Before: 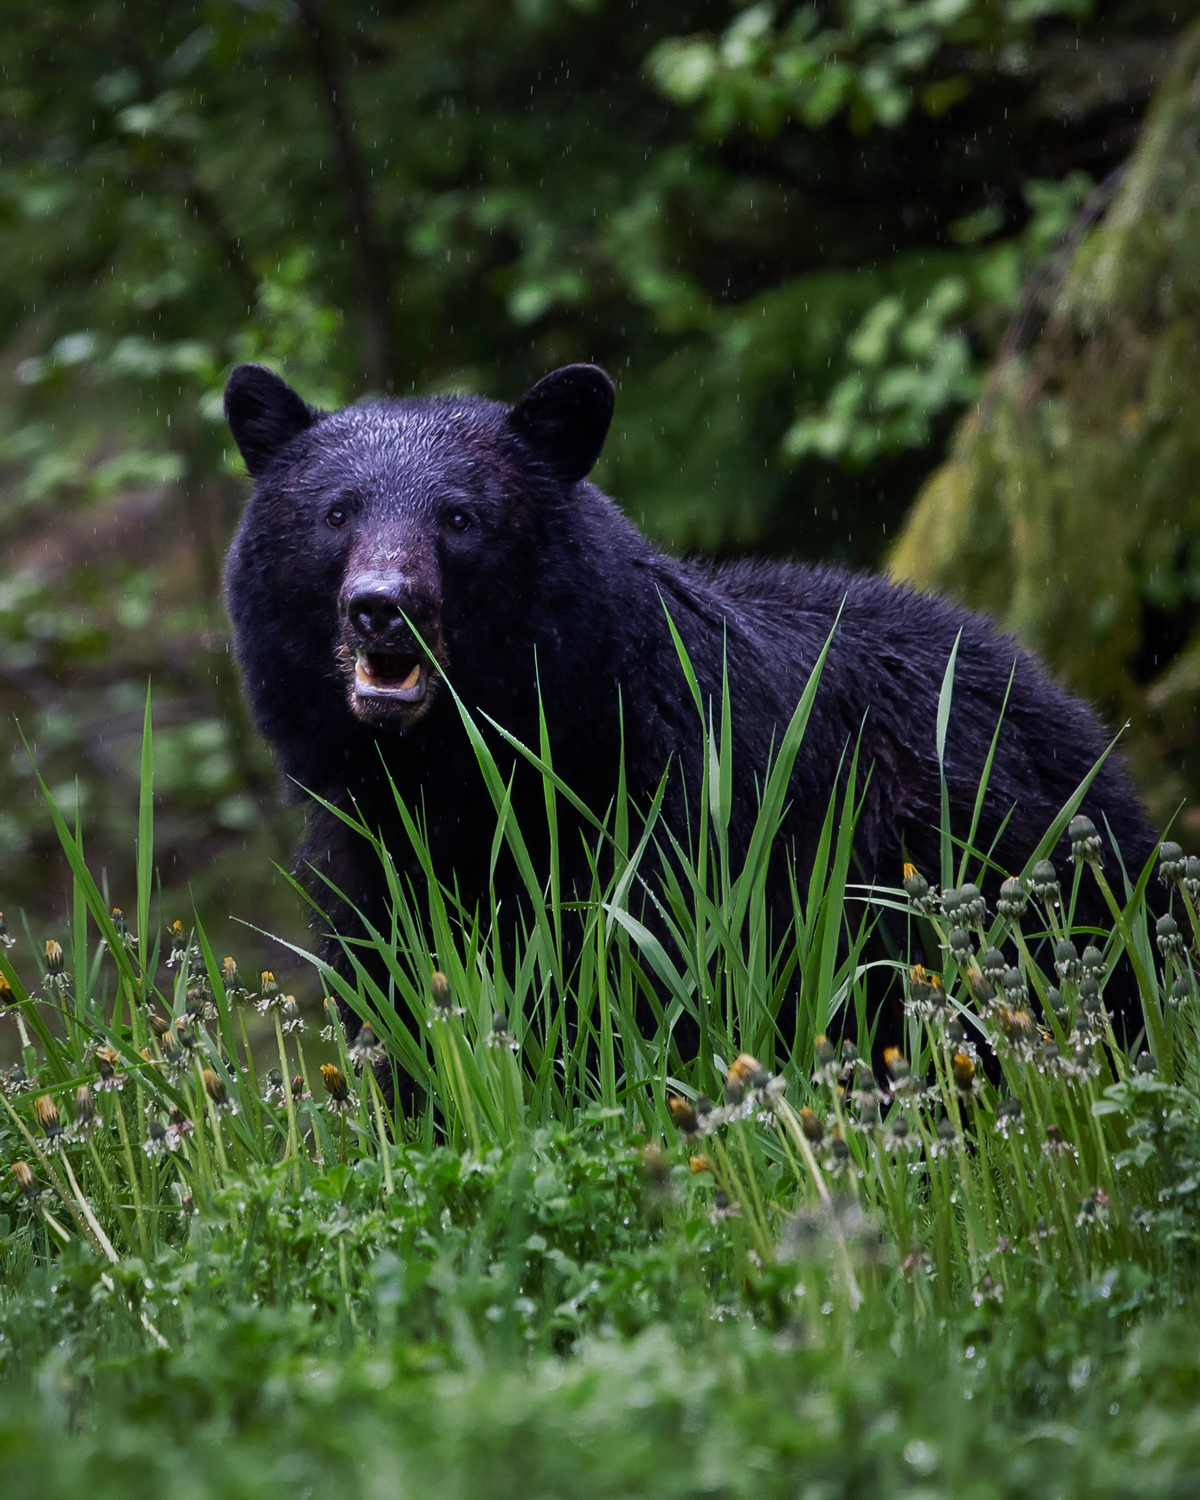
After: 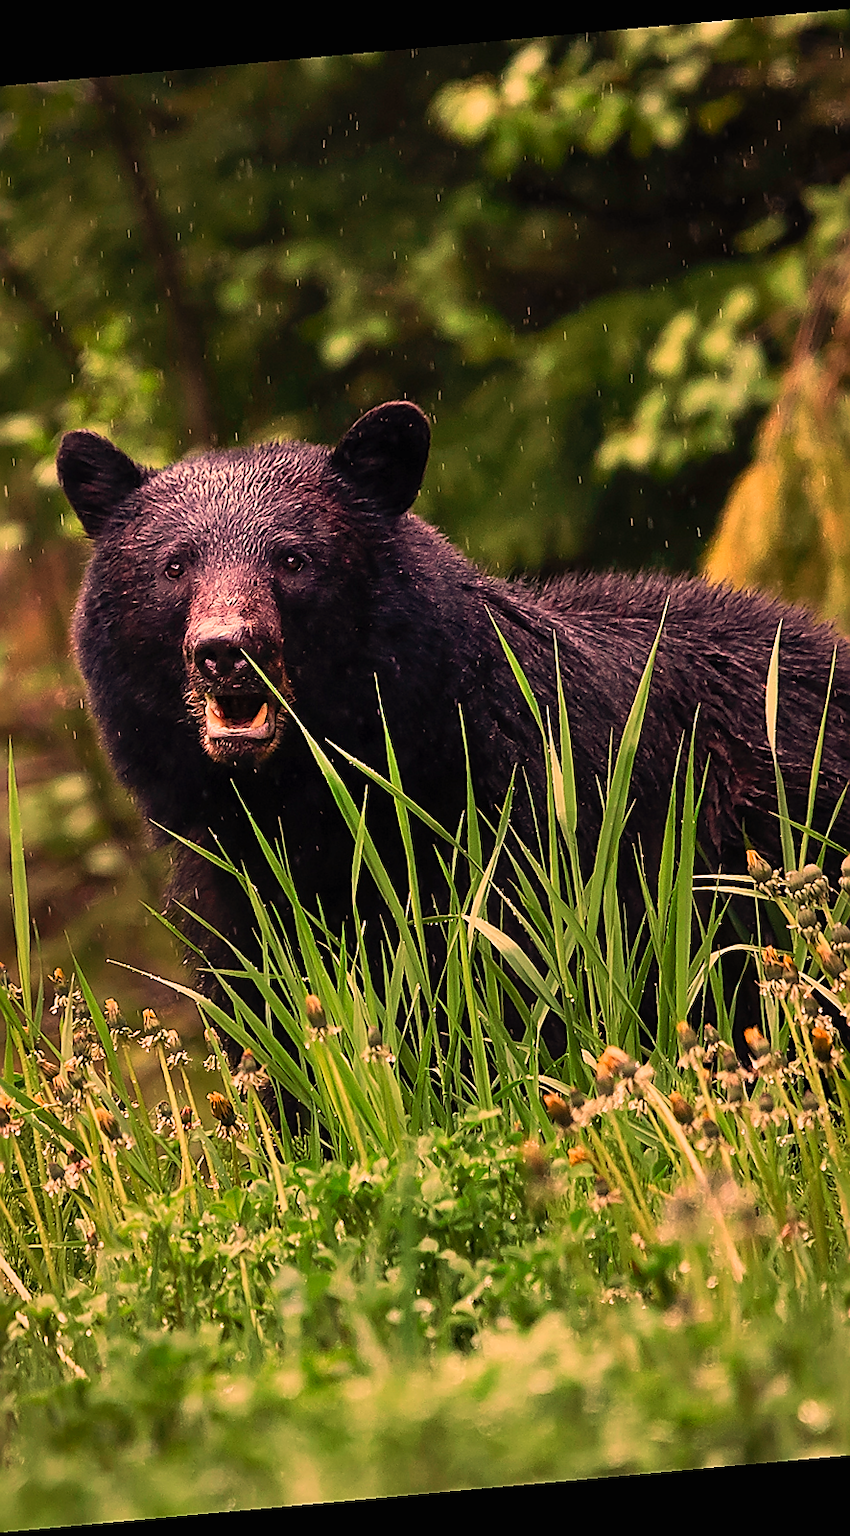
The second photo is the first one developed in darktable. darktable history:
contrast brightness saturation: contrast 0.2, brightness 0.16, saturation 0.22
rotate and perspective: rotation -5.2°, automatic cropping off
white balance: red 1.467, blue 0.684
sharpen: radius 1.4, amount 1.25, threshold 0.7
crop and rotate: left 15.055%, right 18.278%
sigmoid: contrast 1.22, skew 0.65
